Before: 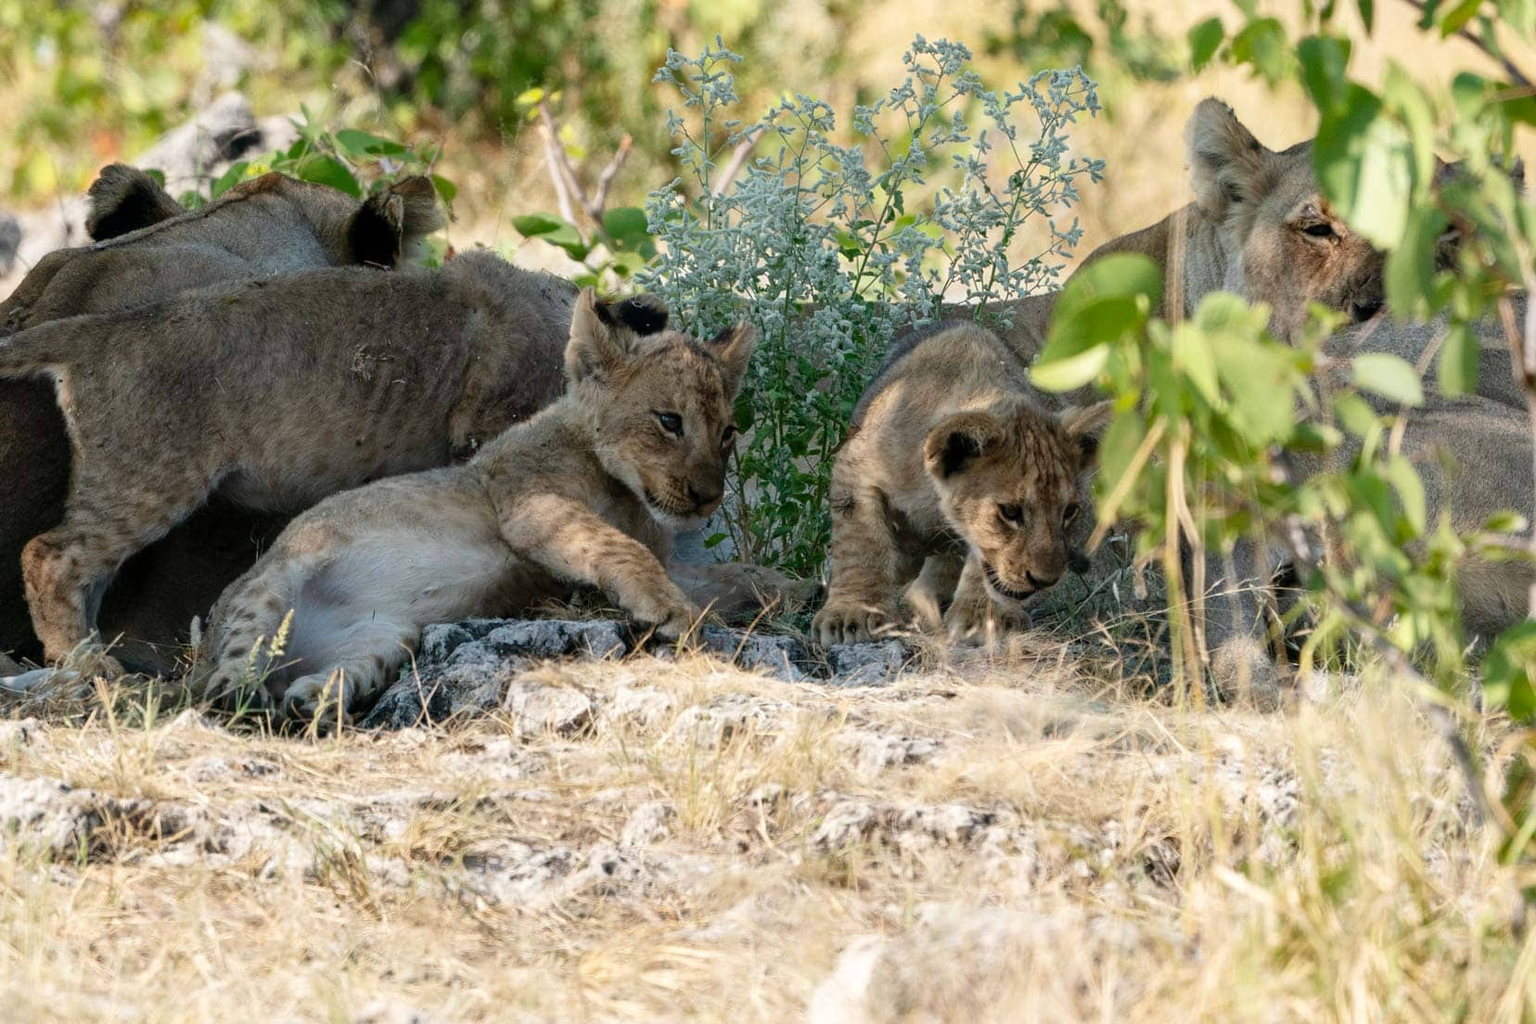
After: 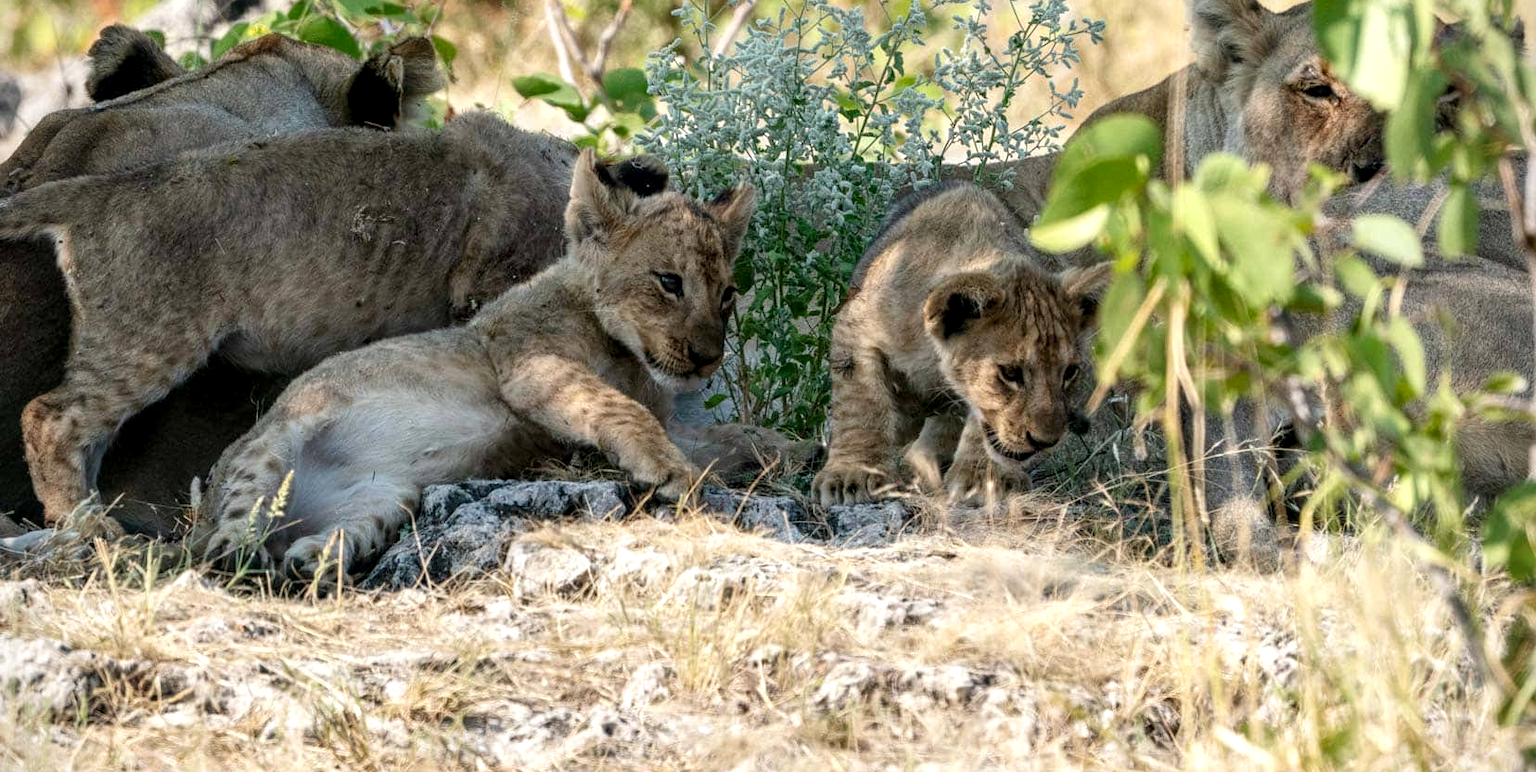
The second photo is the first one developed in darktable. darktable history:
vignetting: fall-off start 91.53%, unbound false
local contrast: detail 130%
crop: top 13.632%, bottom 10.896%
exposure: exposure 0.171 EV, compensate highlight preservation false
